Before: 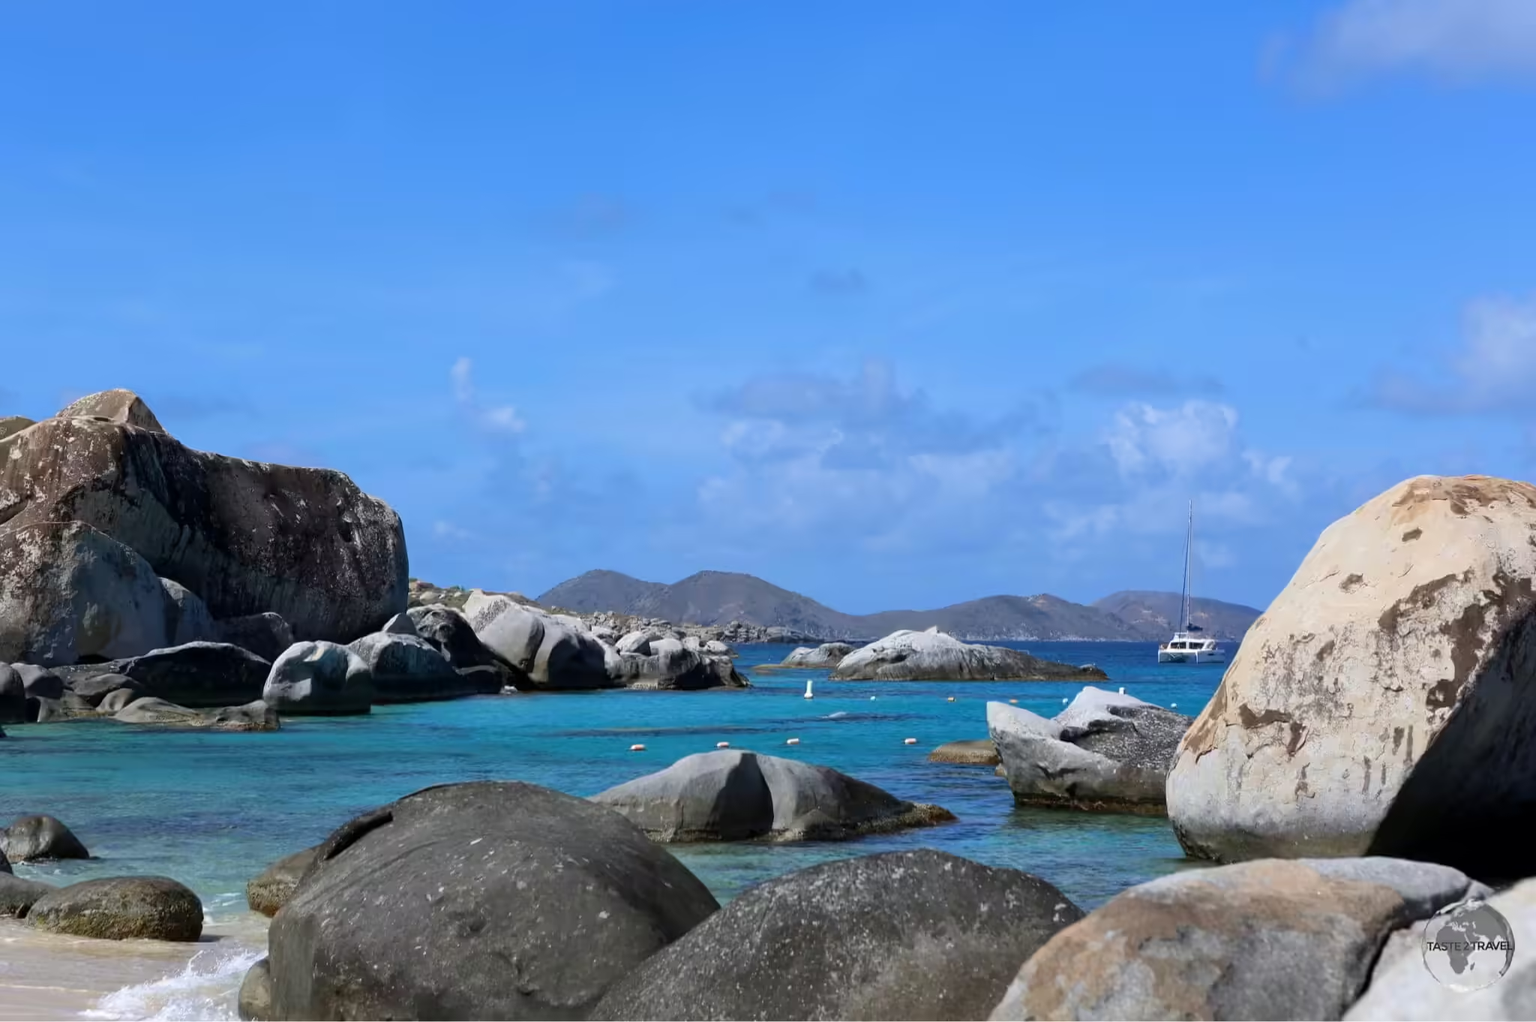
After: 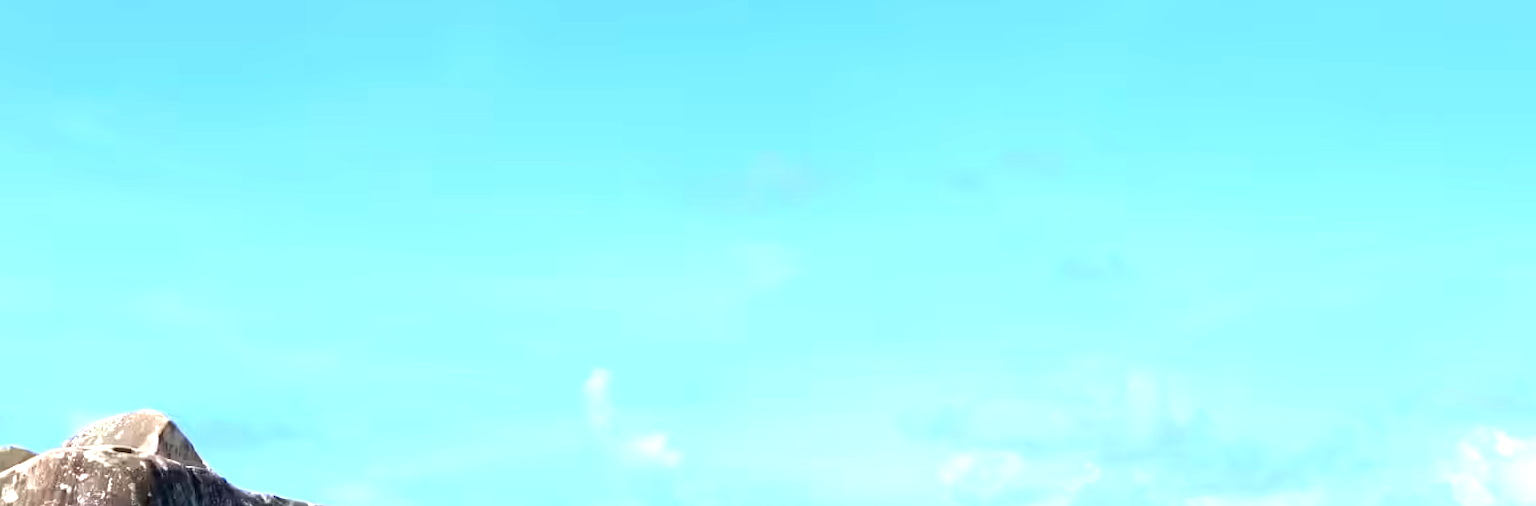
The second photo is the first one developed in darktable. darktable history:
crop: left 0.564%, top 7.629%, right 23.487%, bottom 54.644%
exposure: black level correction 0, exposure 1.491 EV, compensate exposure bias true, compensate highlight preservation false
